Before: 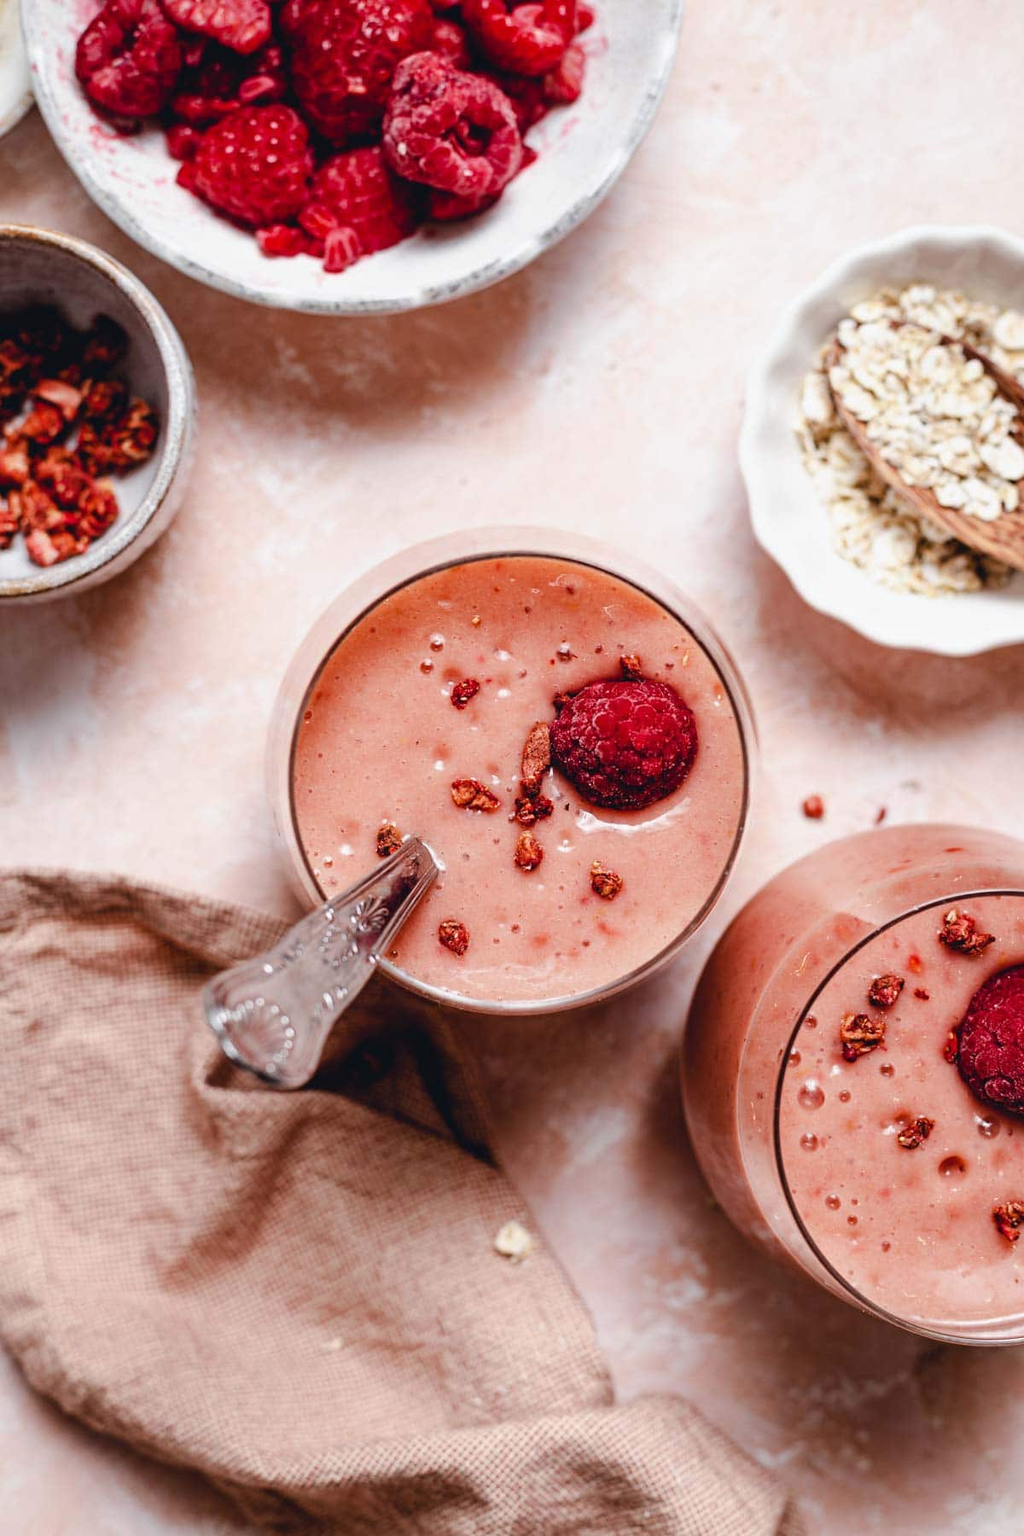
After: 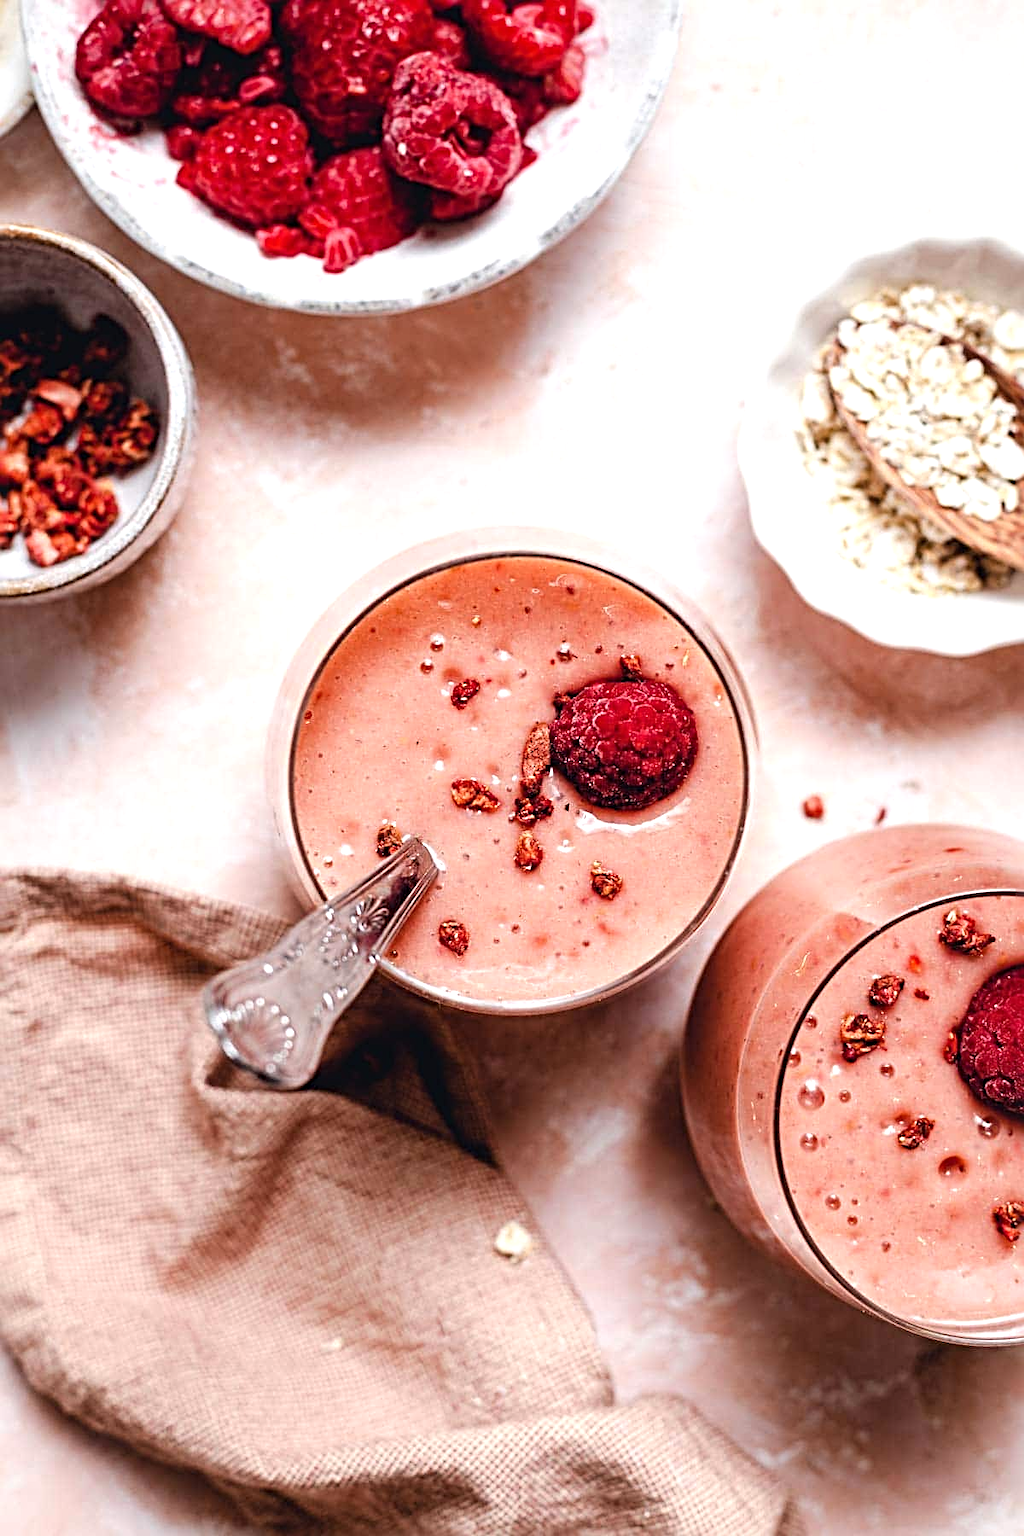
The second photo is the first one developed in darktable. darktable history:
tone equalizer: -8 EV -0.453 EV, -7 EV -0.361 EV, -6 EV -0.307 EV, -5 EV -0.243 EV, -3 EV 0.212 EV, -2 EV 0.319 EV, -1 EV 0.381 EV, +0 EV 0.395 EV
sharpen: radius 3.973
